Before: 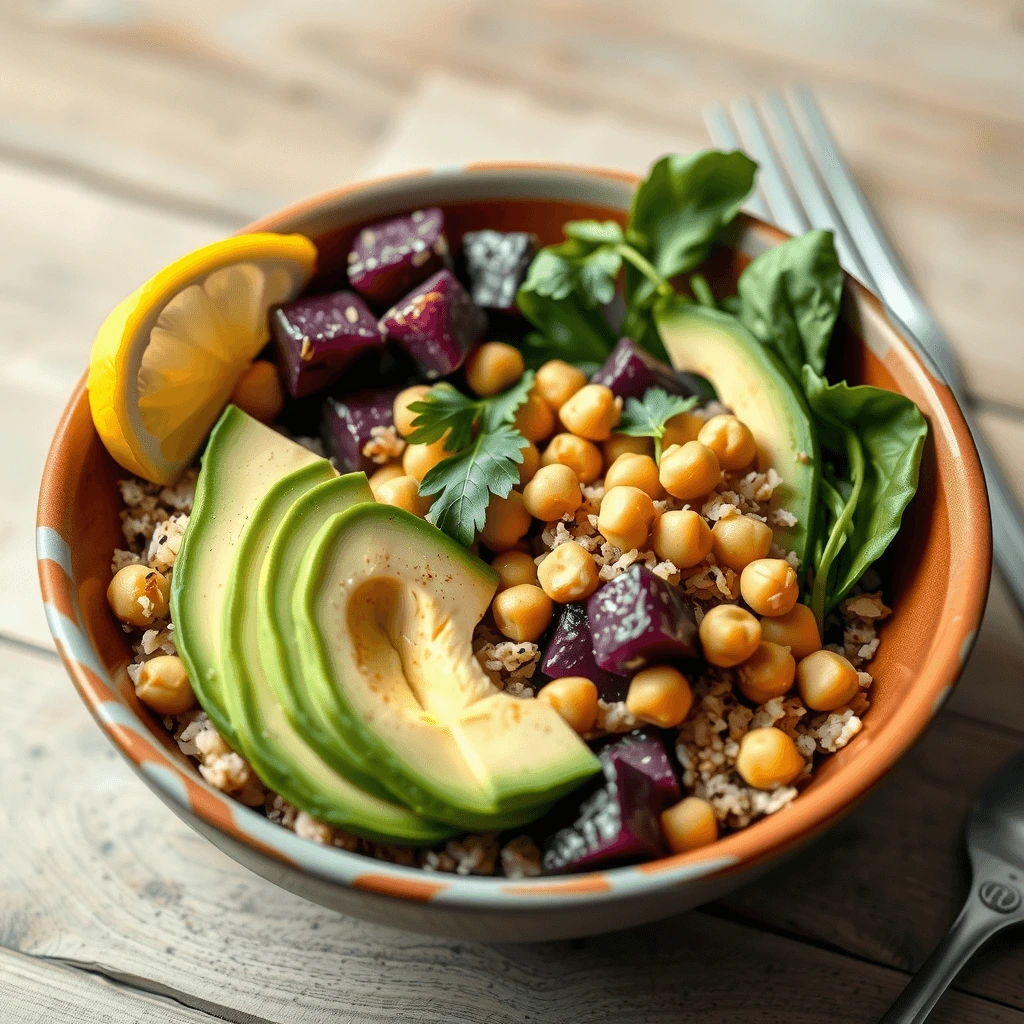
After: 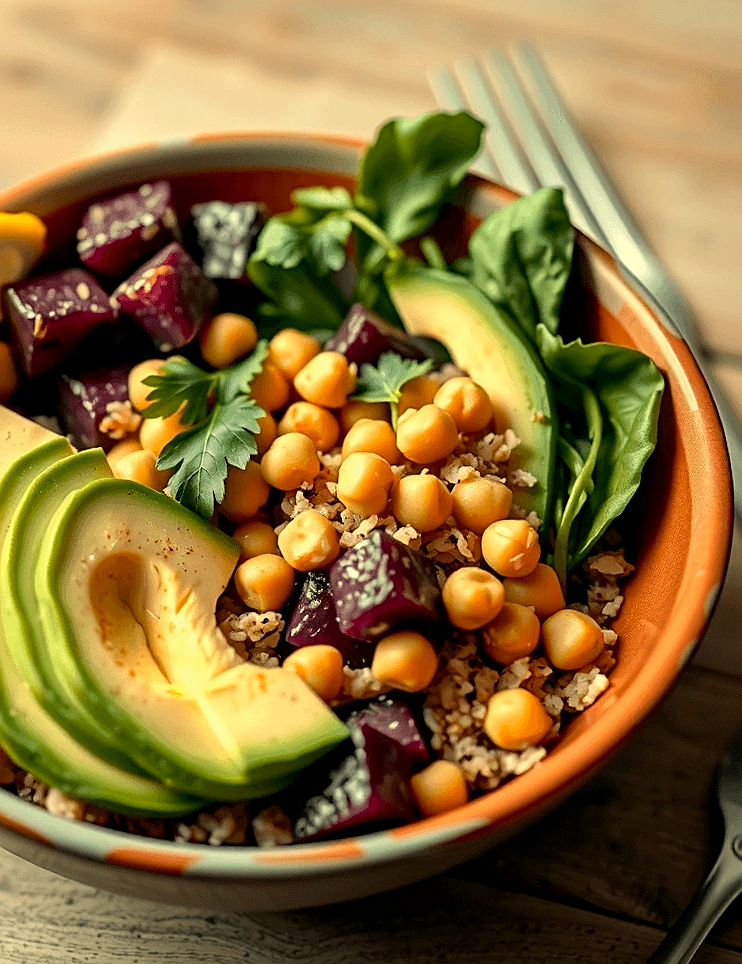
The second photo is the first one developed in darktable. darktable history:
sharpen: on, module defaults
rotate and perspective: rotation -2.12°, lens shift (vertical) 0.009, lens shift (horizontal) -0.008, automatic cropping original format, crop left 0.036, crop right 0.964, crop top 0.05, crop bottom 0.959
crop and rotate: left 24.6%
haze removal: compatibility mode true, adaptive false
exposure: black level correction 0.004, exposure 0.014 EV, compensate highlight preservation false
white balance: red 1.08, blue 0.791
